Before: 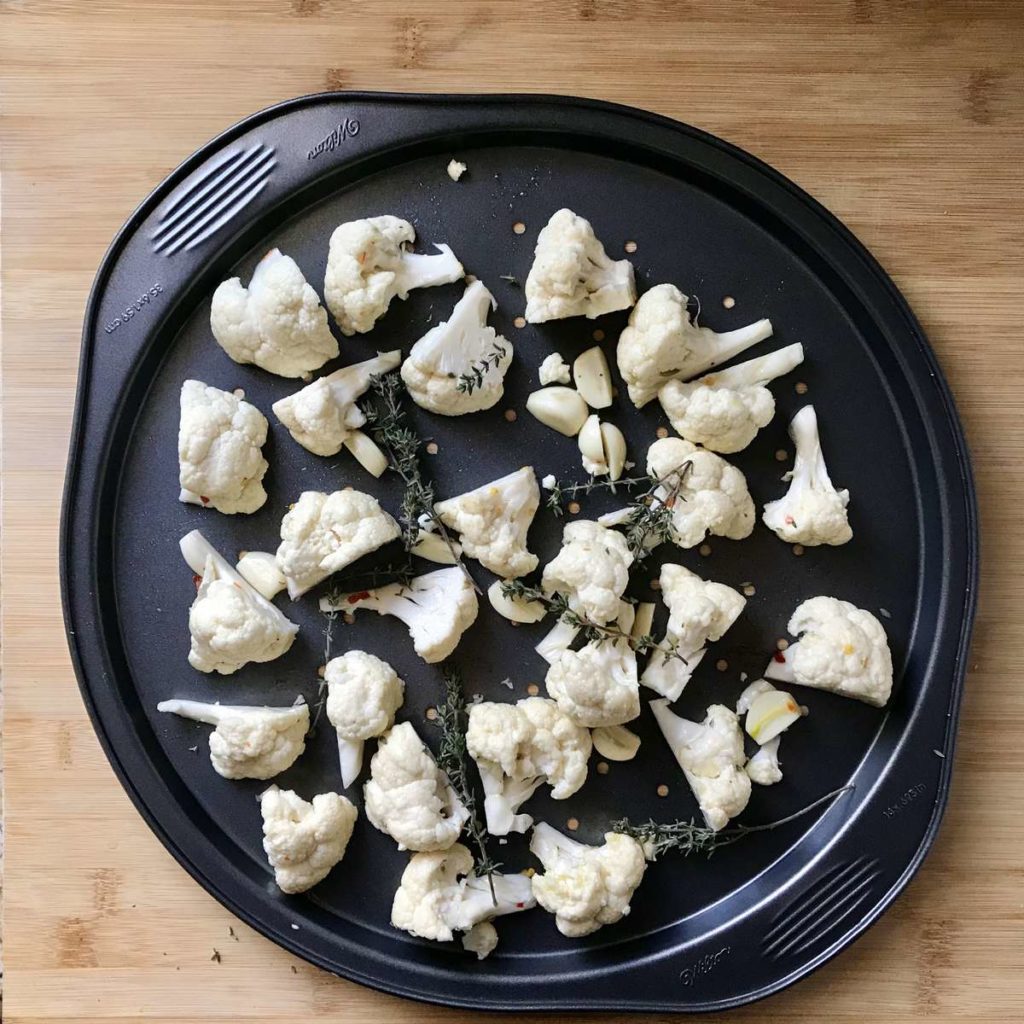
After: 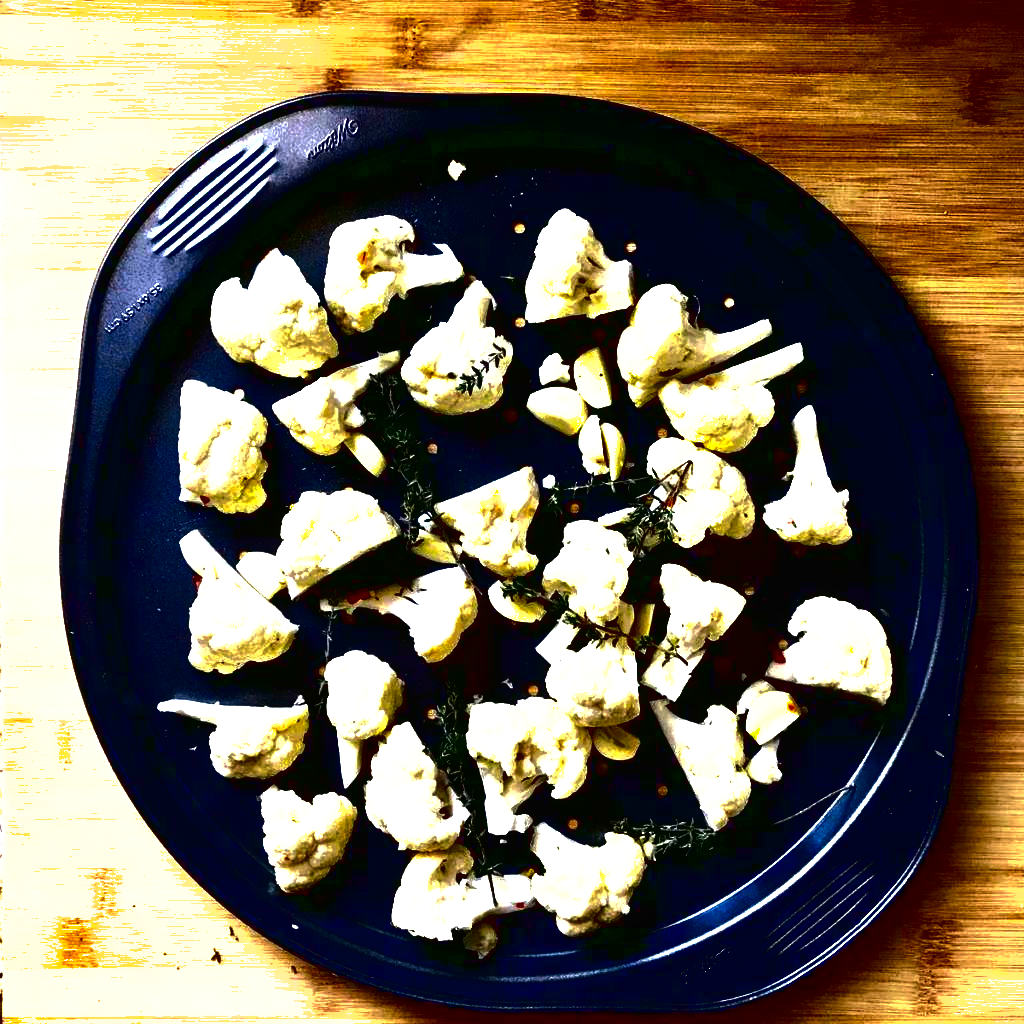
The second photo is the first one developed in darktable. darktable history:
shadows and highlights: shadows 30.08
local contrast: highlights 105%, shadows 99%, detail 120%, midtone range 0.2
contrast brightness saturation: brightness -0.996, saturation 0.989
base curve: curves: ch0 [(0, 0.036) (0.083, 0.04) (0.804, 1)]
exposure: black level correction -0.002, exposure 1.115 EV, compensate exposure bias true, compensate highlight preservation false
